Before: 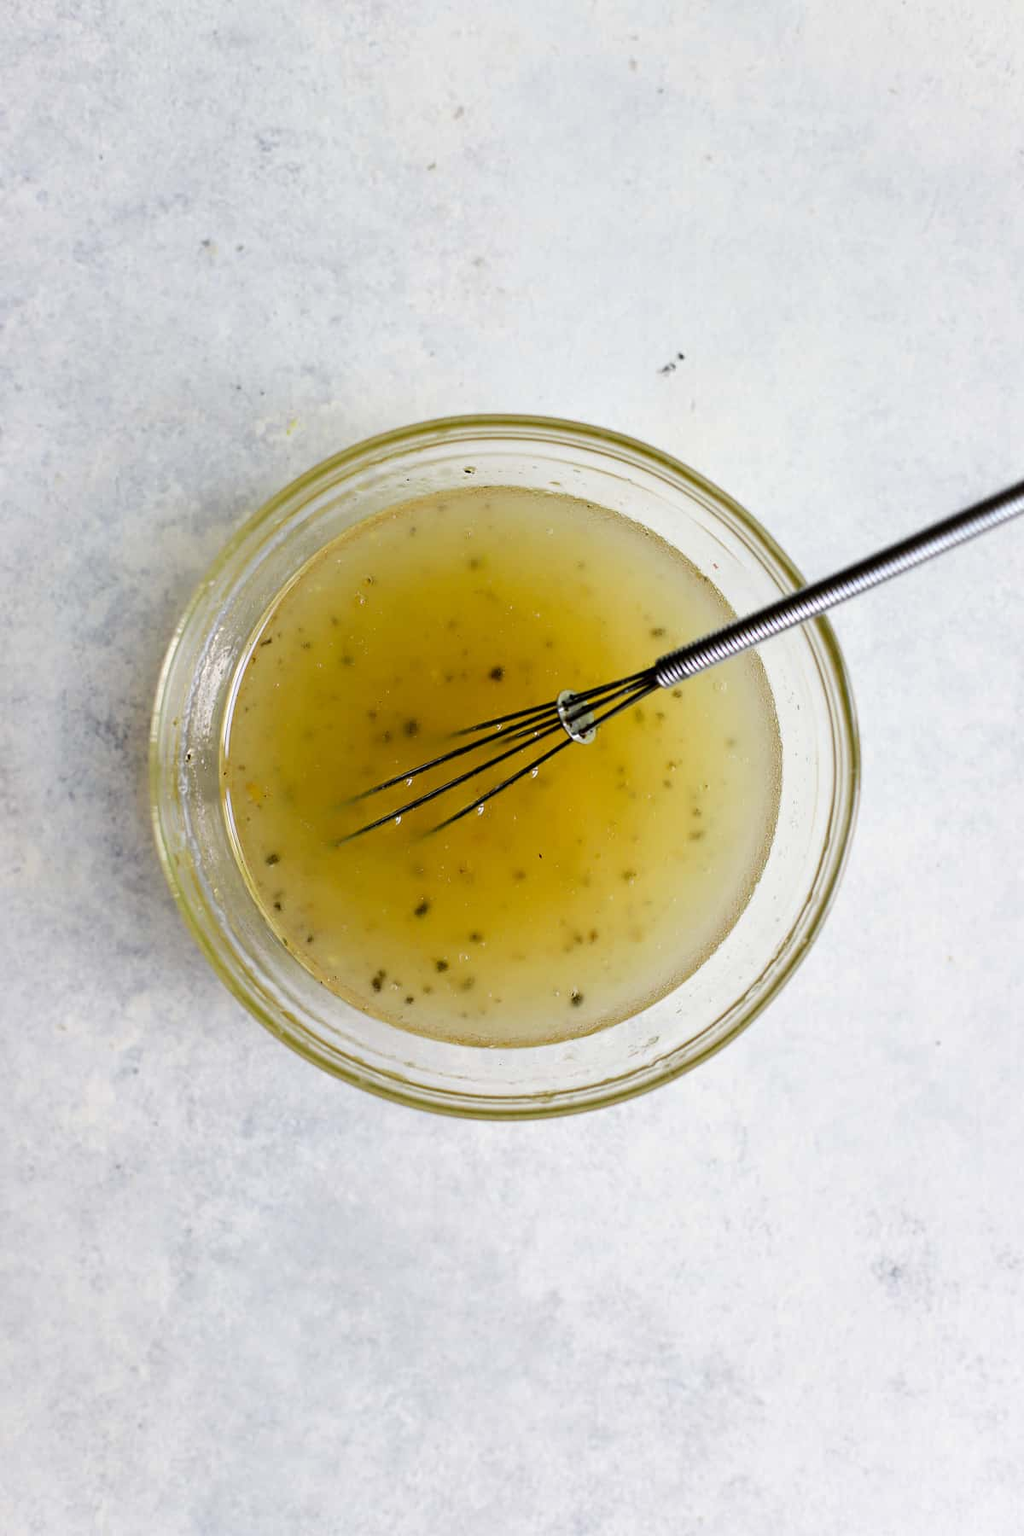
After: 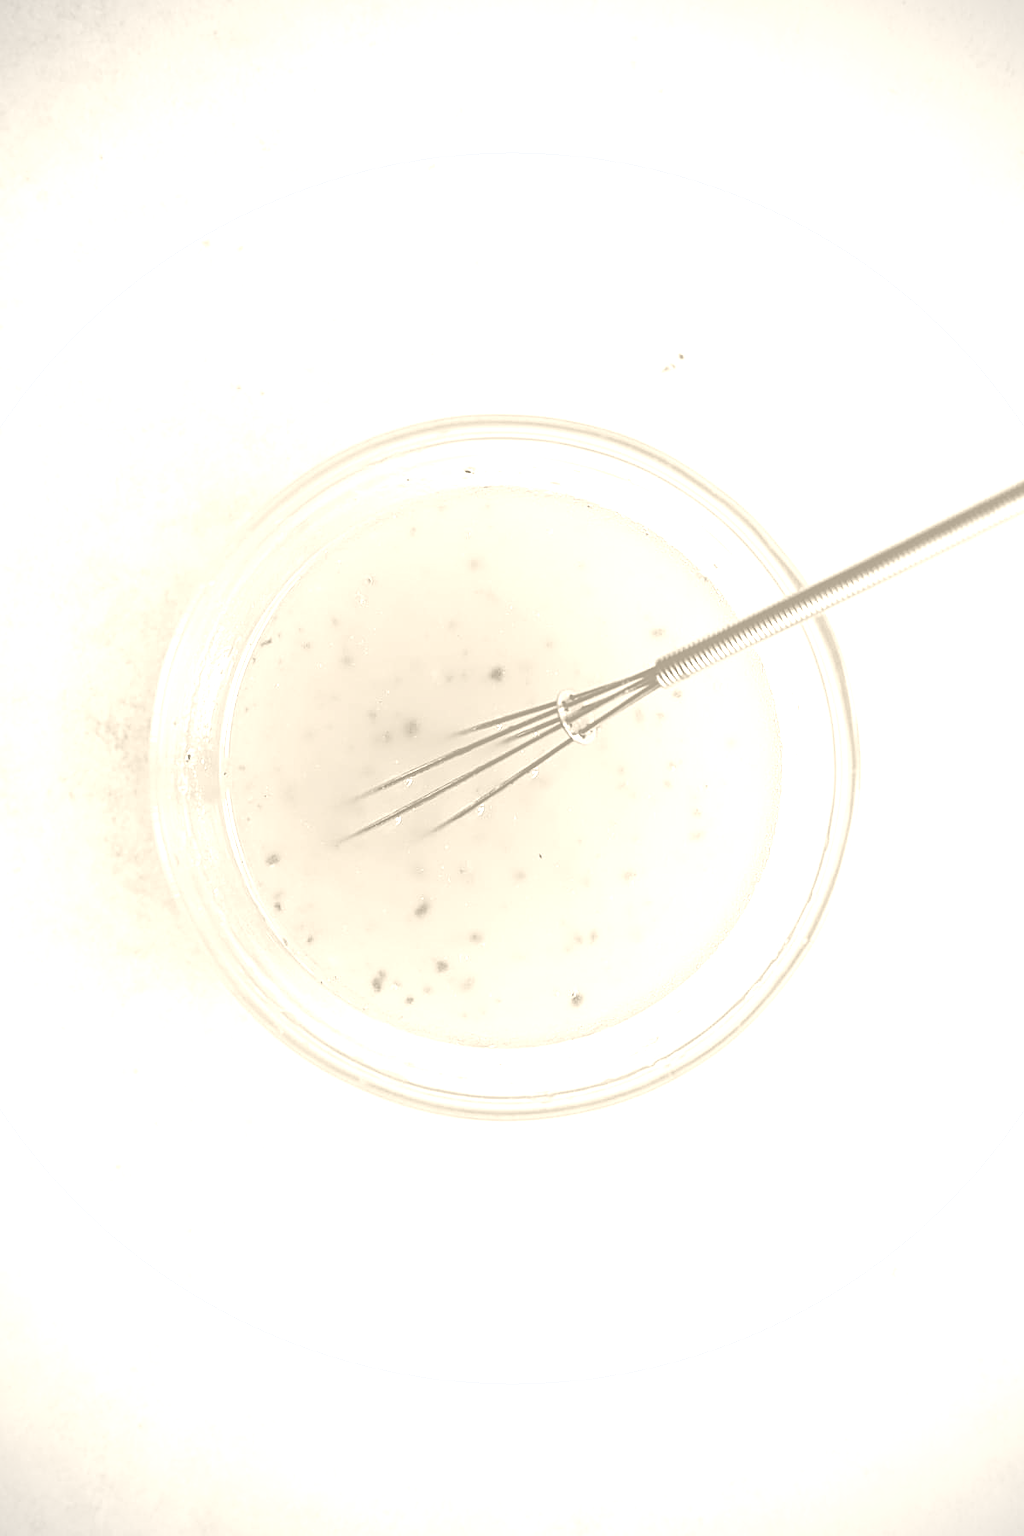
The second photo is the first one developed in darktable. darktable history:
sharpen: on, module defaults
vignetting: dithering 8-bit output, unbound false
colorize: hue 36°, saturation 71%, lightness 80.79%
